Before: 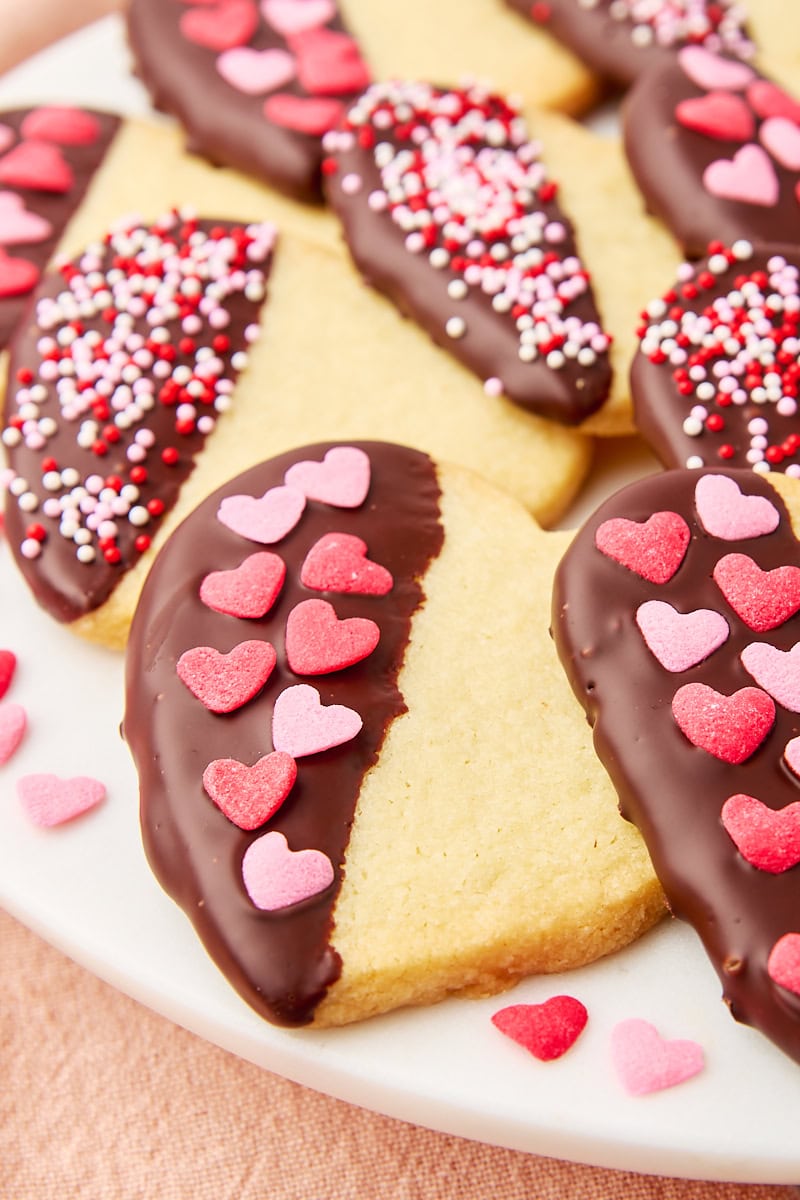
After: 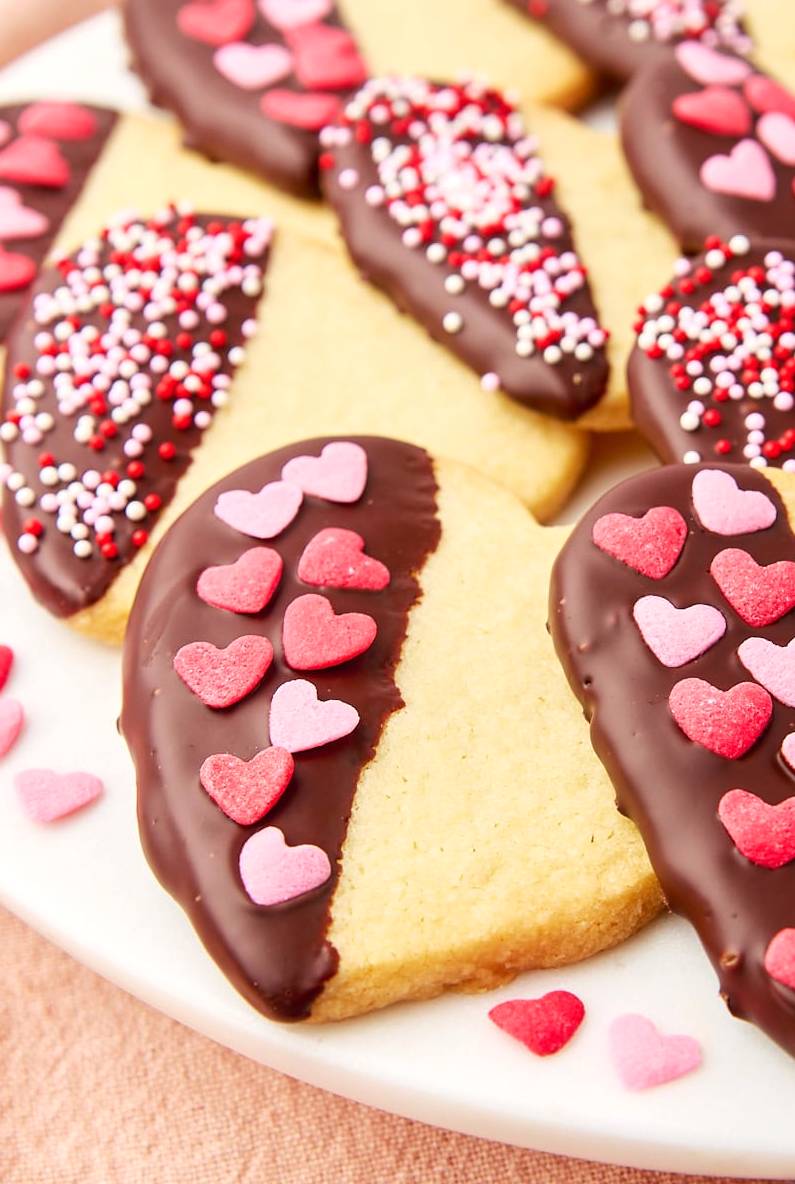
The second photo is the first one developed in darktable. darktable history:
crop: left 0.419%, top 0.486%, right 0.159%, bottom 0.791%
exposure: exposure 0.128 EV, compensate highlight preservation false
